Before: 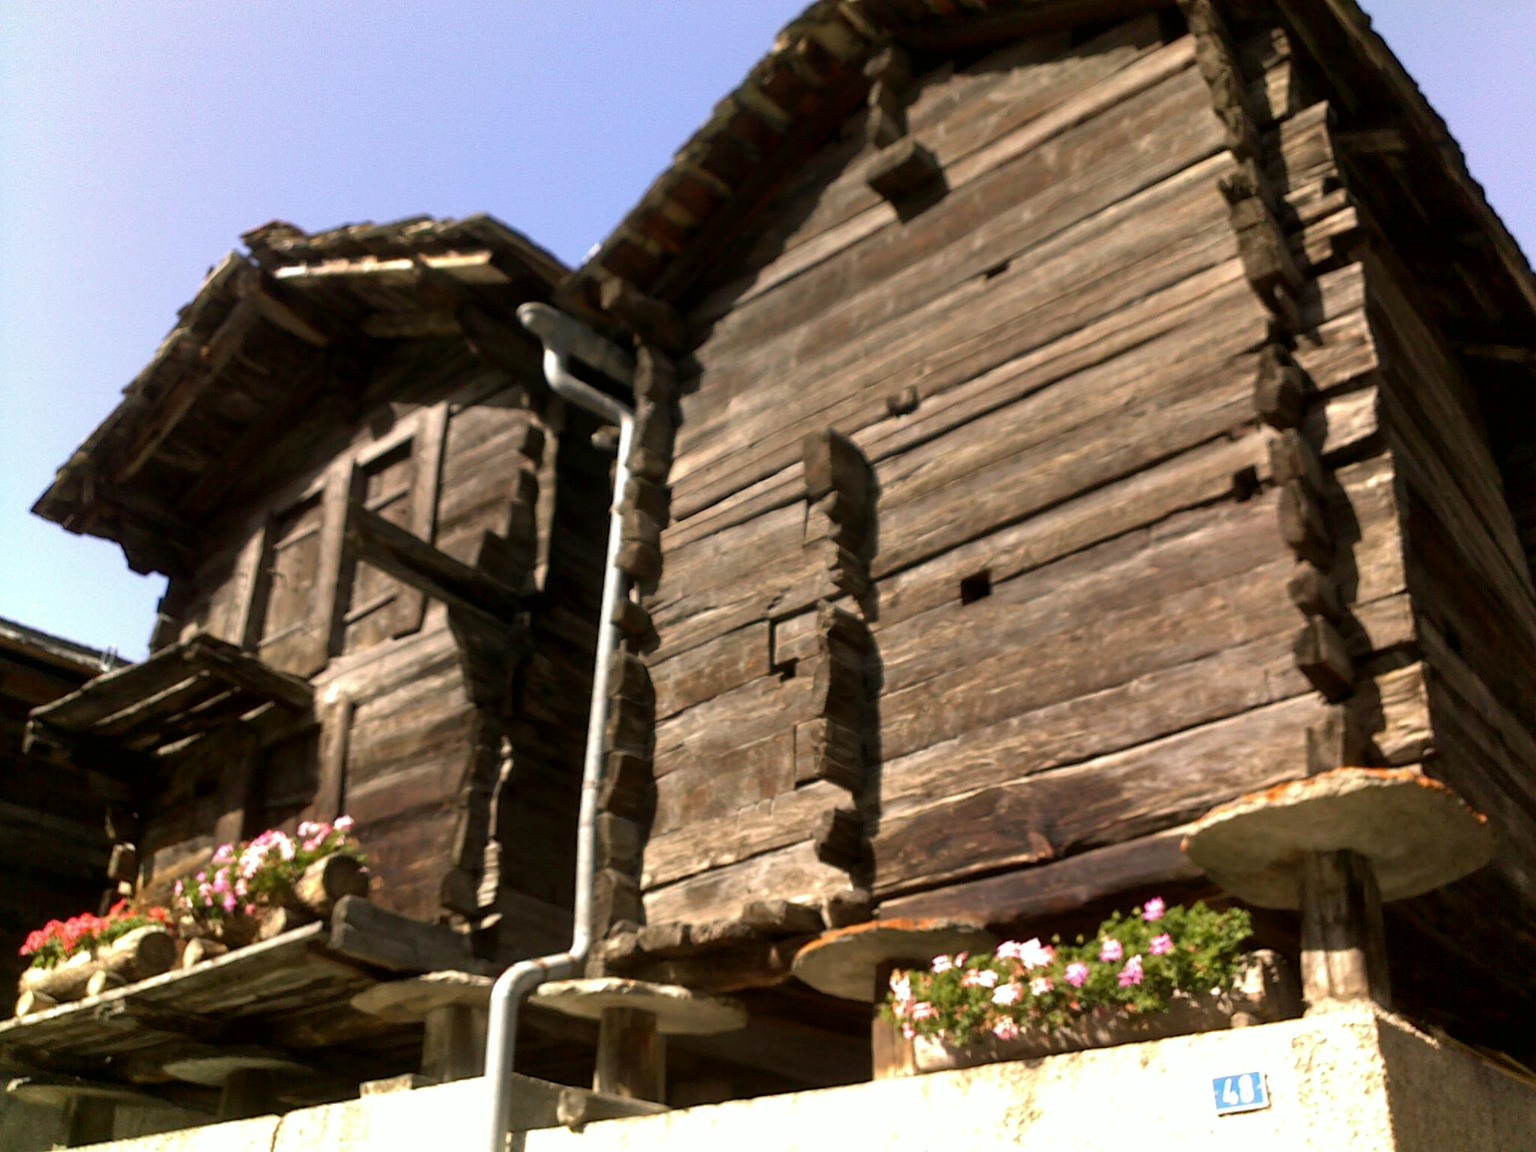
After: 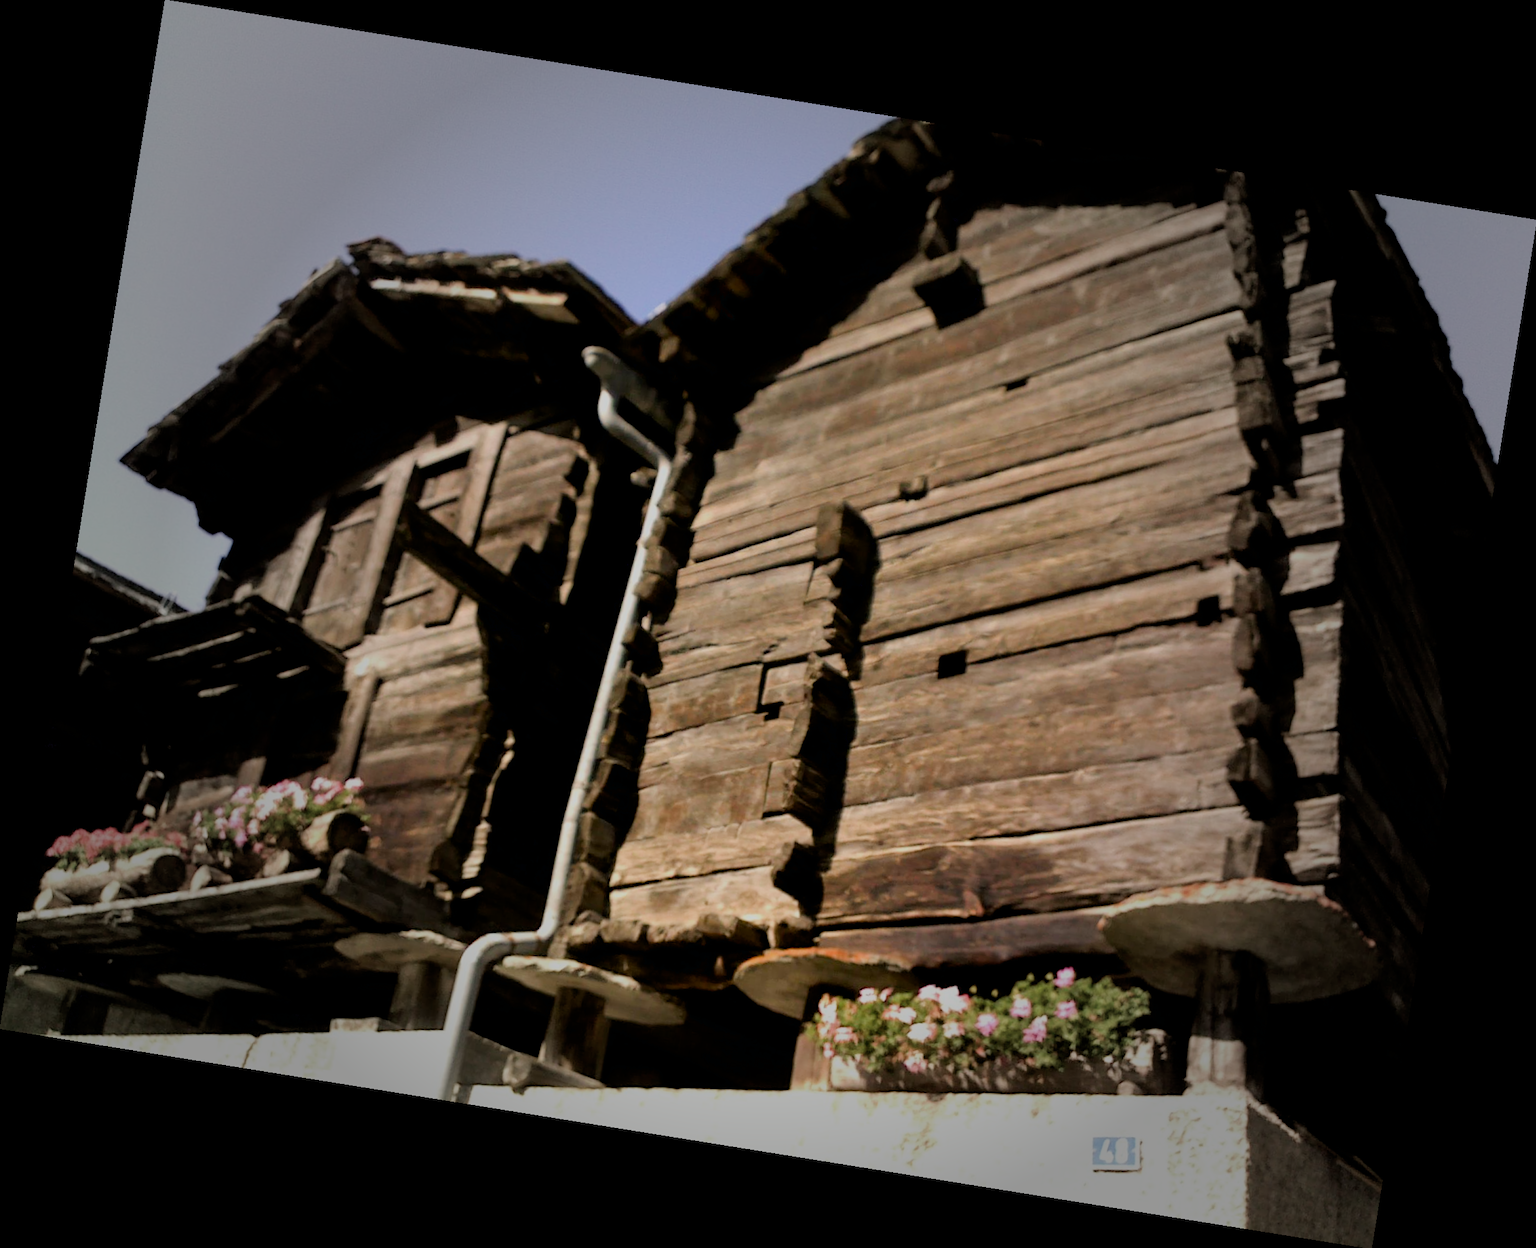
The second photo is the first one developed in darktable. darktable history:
vignetting: fall-off start 40%, fall-off radius 40%
rotate and perspective: rotation 9.12°, automatic cropping off
contrast brightness saturation: contrast 0.04, saturation 0.07
exposure: black level correction 0.007, compensate highlight preservation false
filmic rgb: black relative exposure -6.82 EV, white relative exposure 5.89 EV, hardness 2.71
